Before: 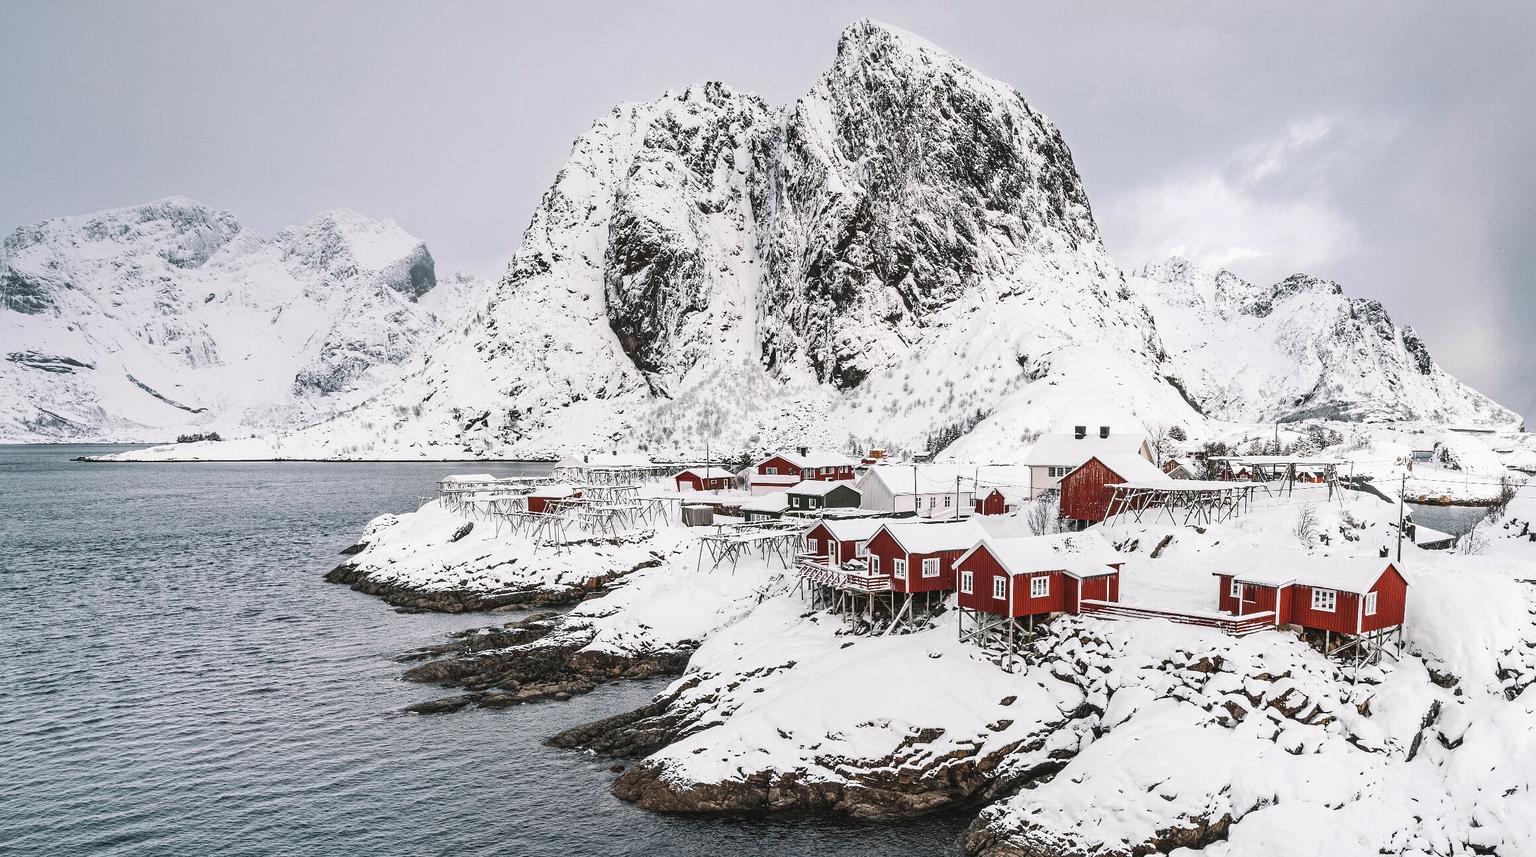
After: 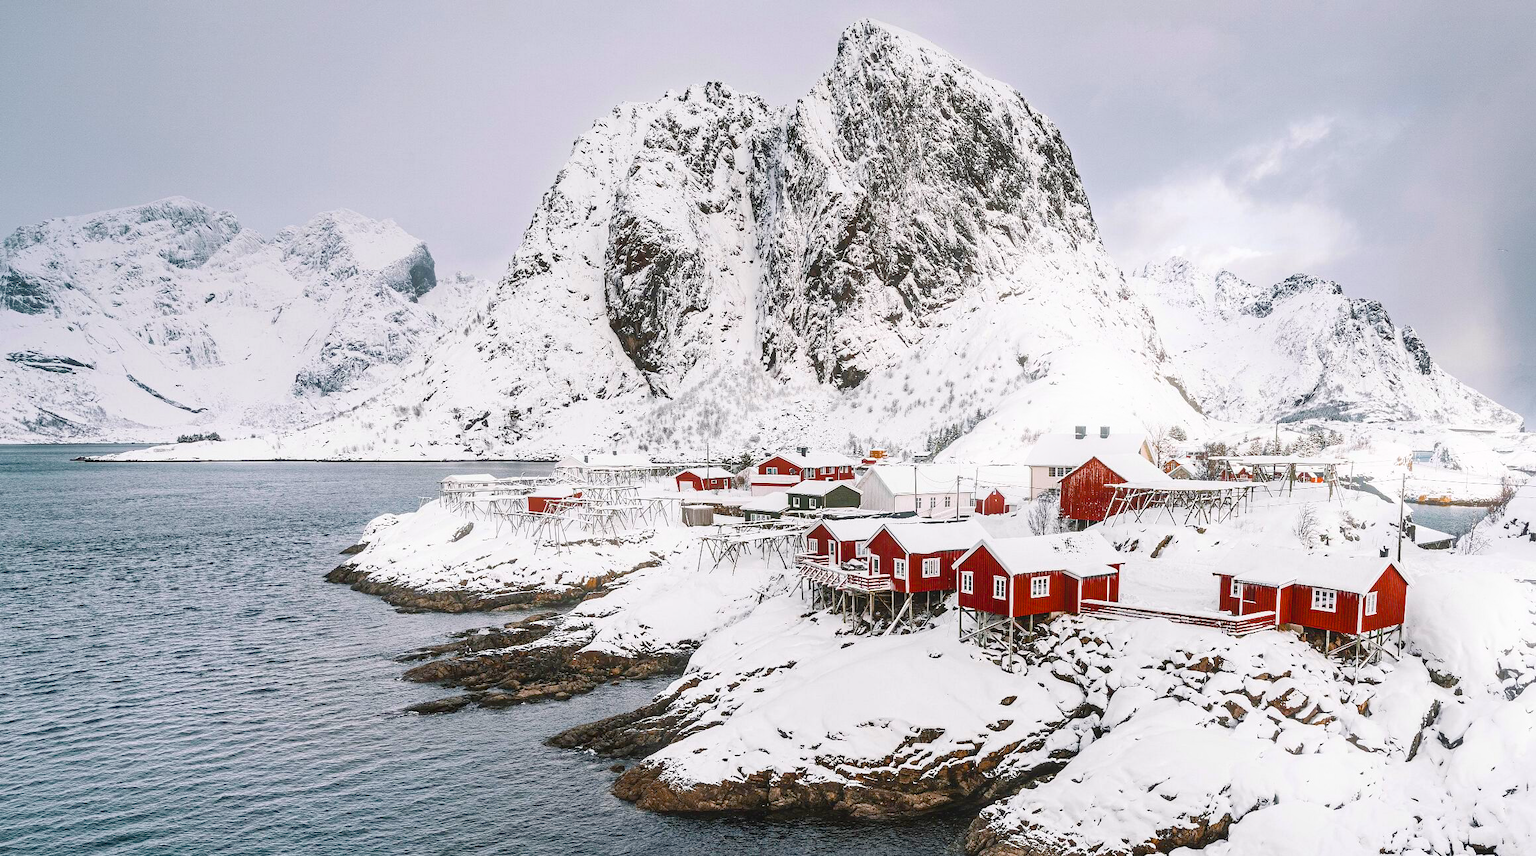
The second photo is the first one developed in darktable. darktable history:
bloom: size 9%, threshold 100%, strength 7%
color balance rgb: perceptual saturation grading › global saturation 20%, perceptual saturation grading › highlights -25%, perceptual saturation grading › shadows 50.52%, global vibrance 40.24%
